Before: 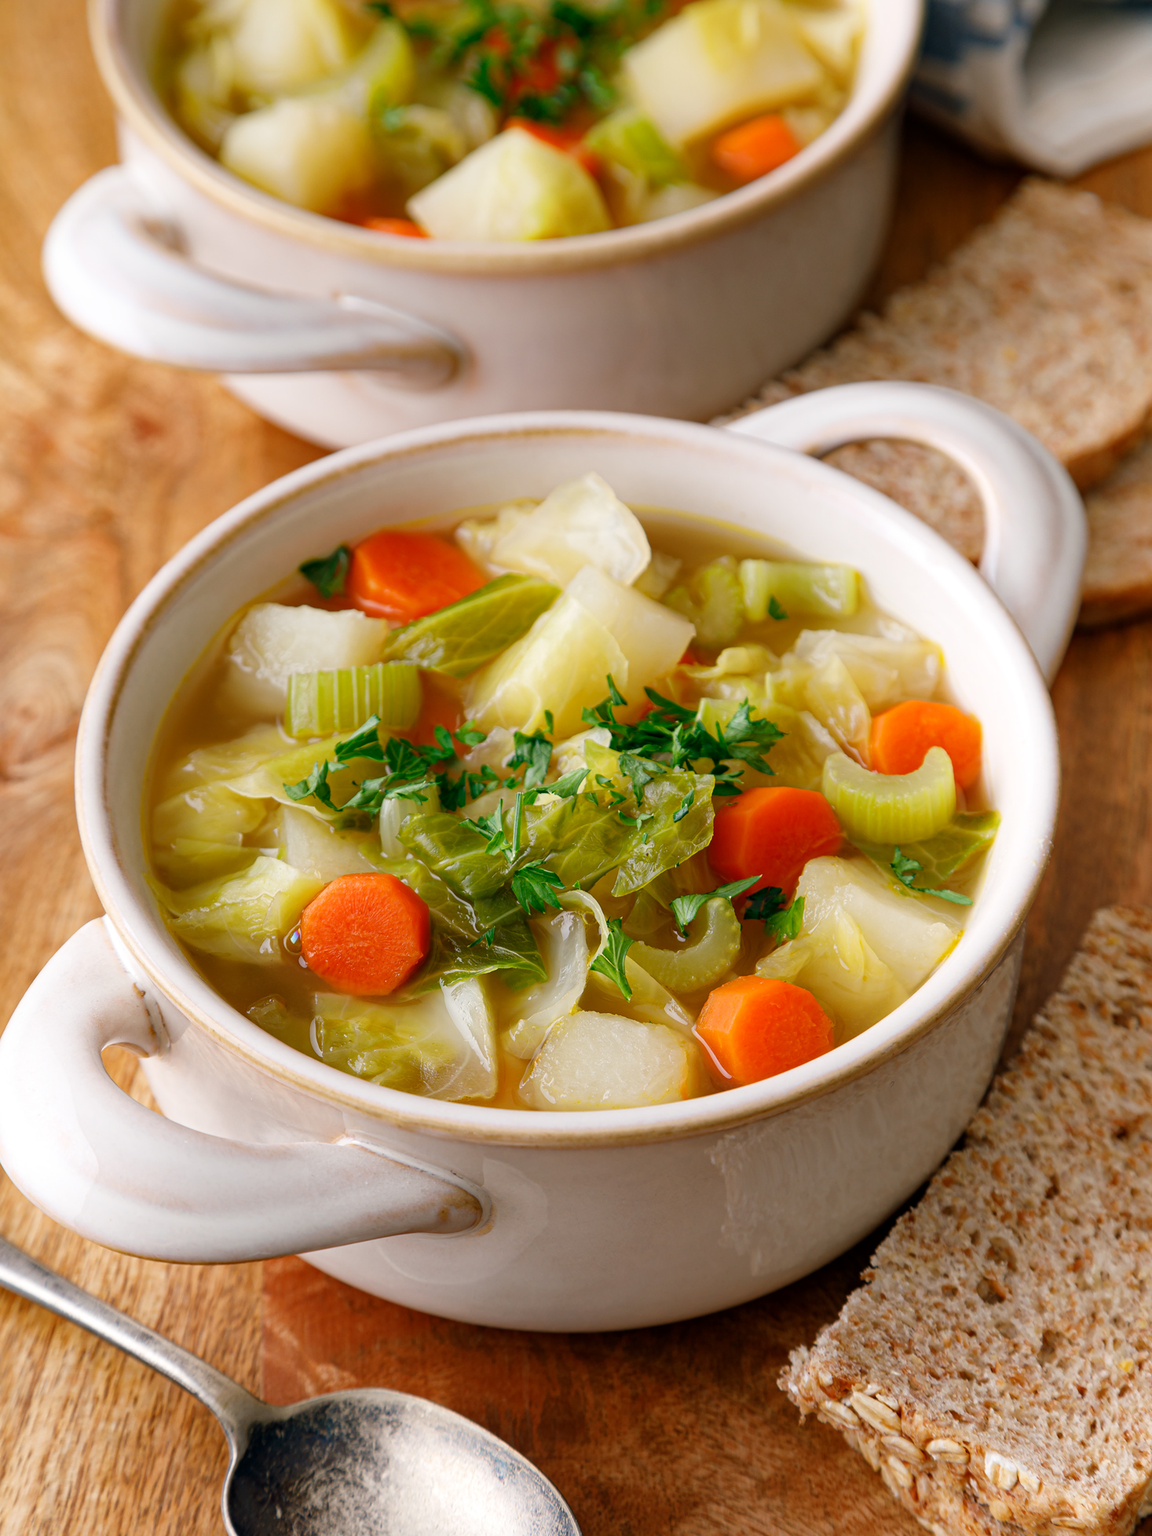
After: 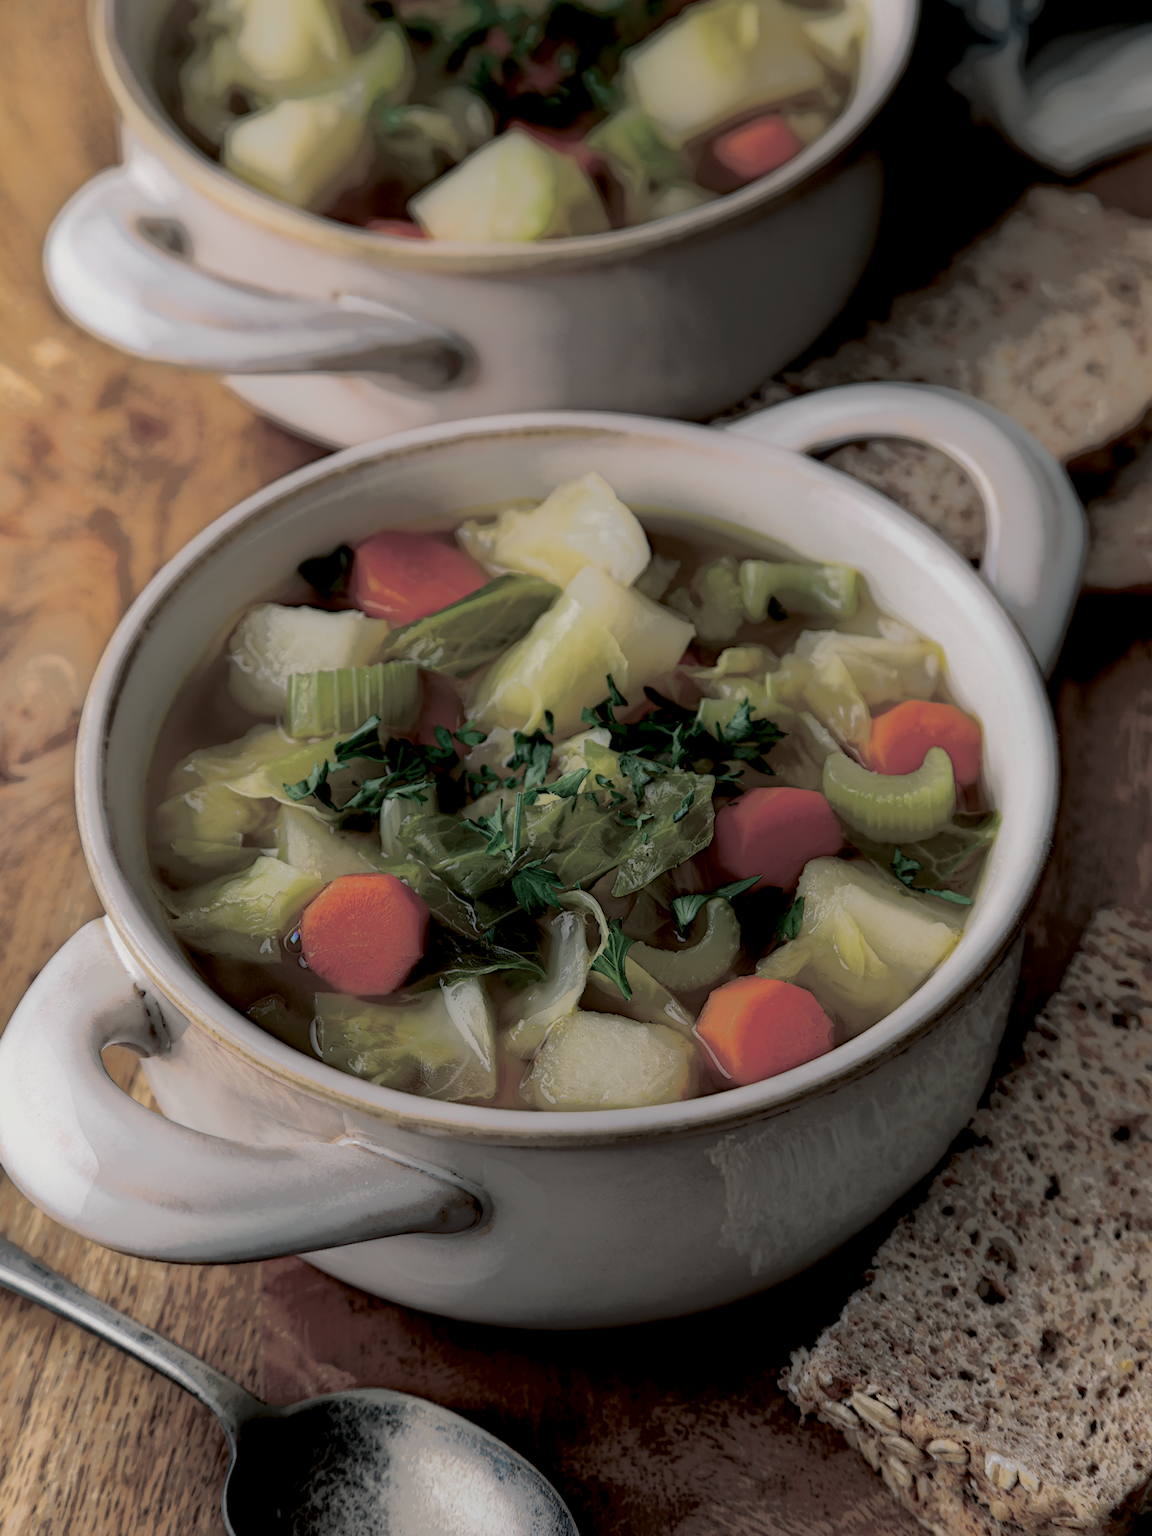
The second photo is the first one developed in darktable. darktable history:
split-toning: shadows › hue 201.6°, shadows › saturation 0.16, highlights › hue 50.4°, highlights › saturation 0.2, balance -49.9
local contrast: highlights 0%, shadows 198%, detail 164%, midtone range 0.001
